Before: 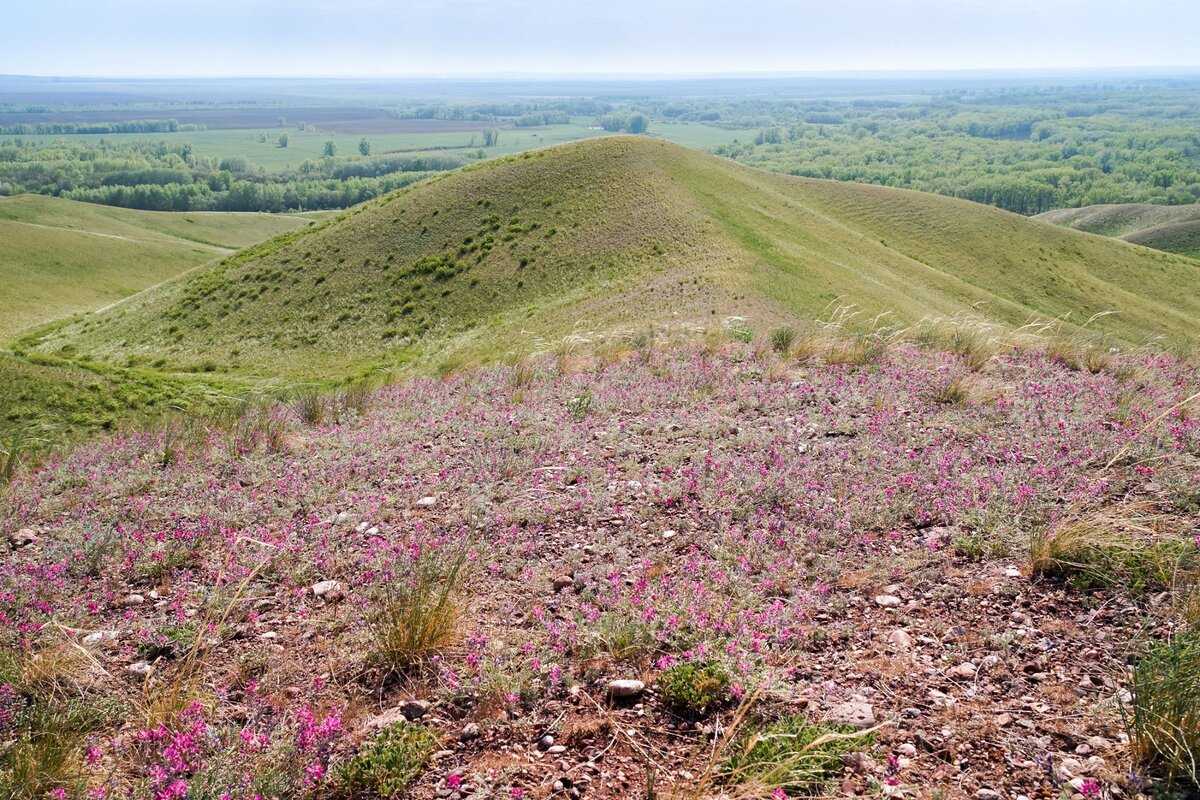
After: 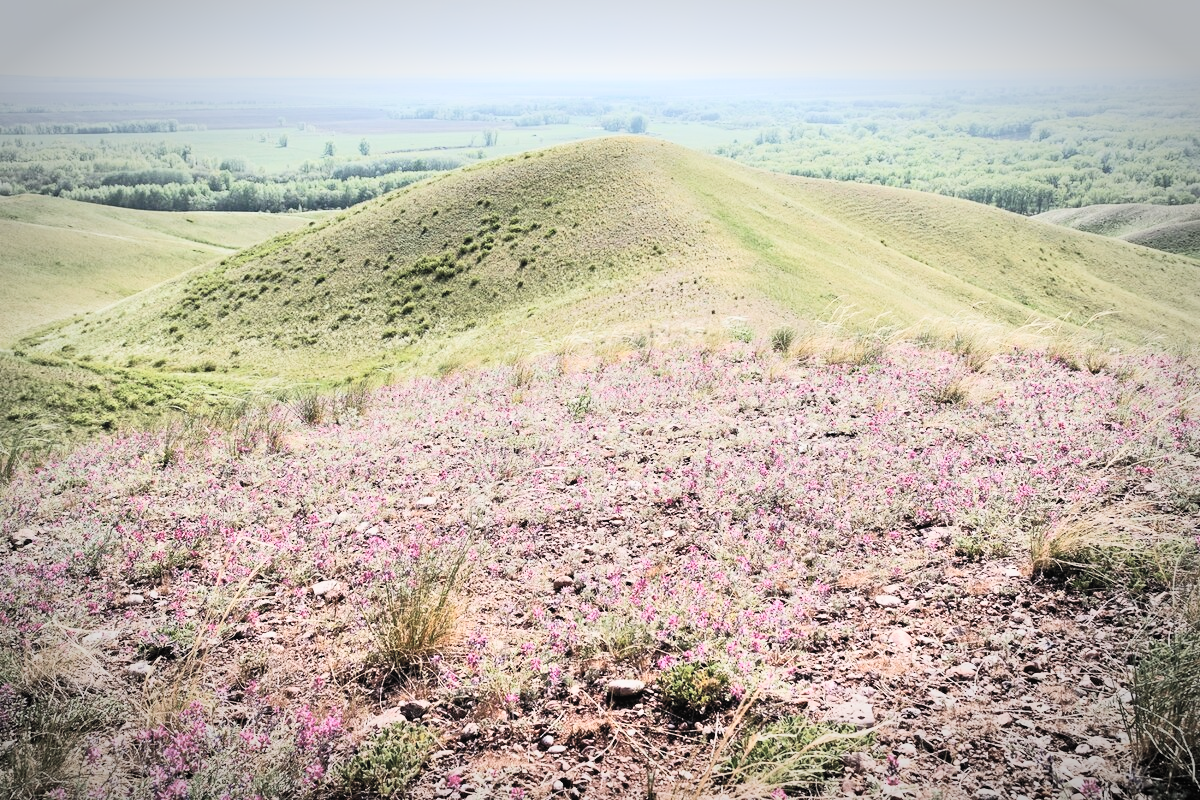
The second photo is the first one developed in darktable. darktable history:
contrast brightness saturation: contrast 0.43, brightness 0.56, saturation -0.19
filmic rgb: black relative exposure -7.65 EV, white relative exposure 4.56 EV, hardness 3.61
vignetting: automatic ratio true
